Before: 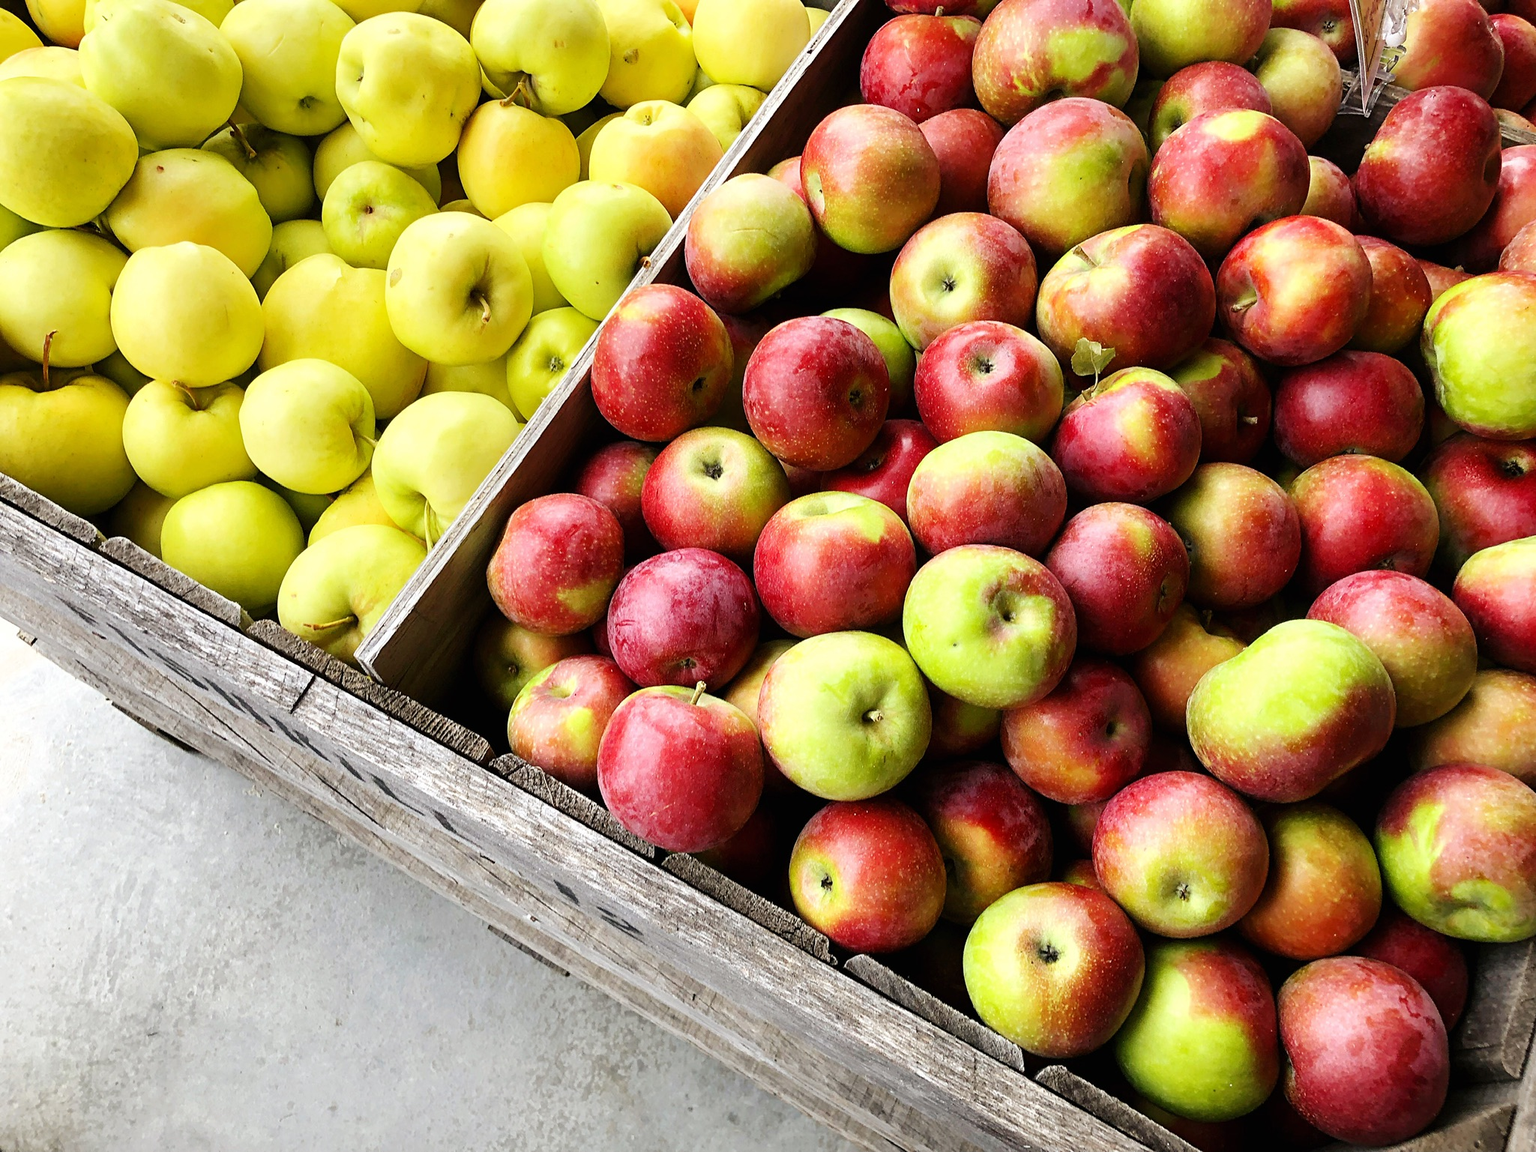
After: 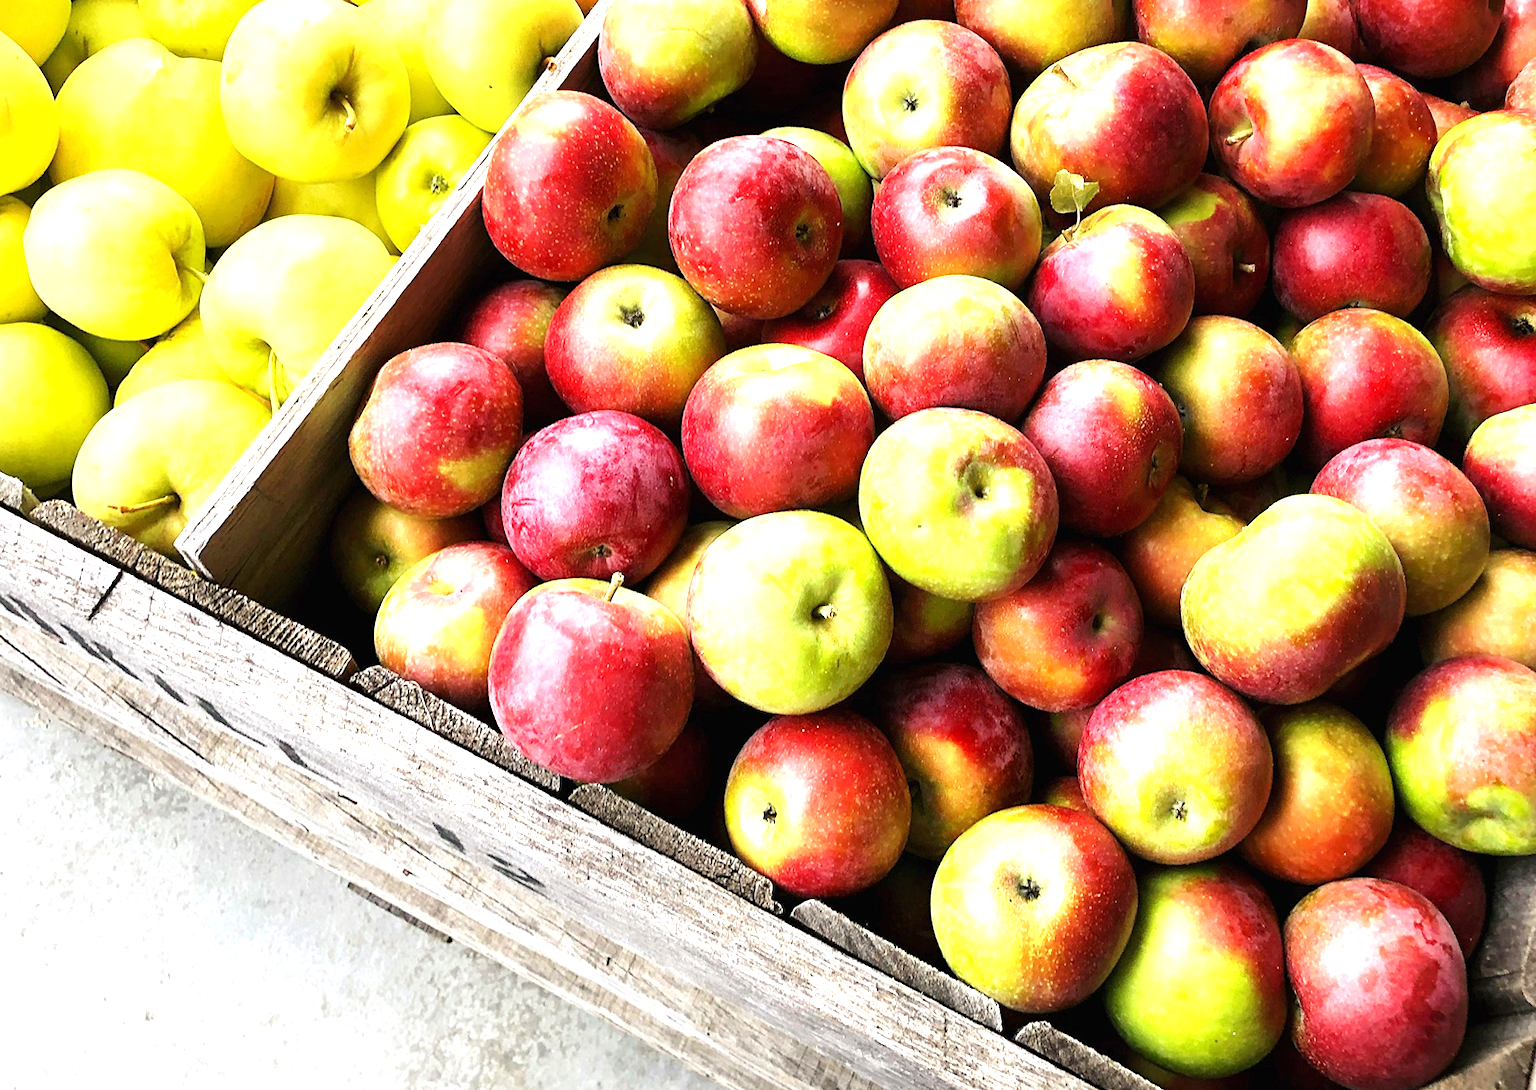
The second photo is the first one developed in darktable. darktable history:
rotate and perspective: rotation -0.013°, lens shift (vertical) -0.027, lens shift (horizontal) 0.178, crop left 0.016, crop right 0.989, crop top 0.082, crop bottom 0.918
crop: left 16.315%, top 14.246%
exposure: exposure 1 EV, compensate highlight preservation false
